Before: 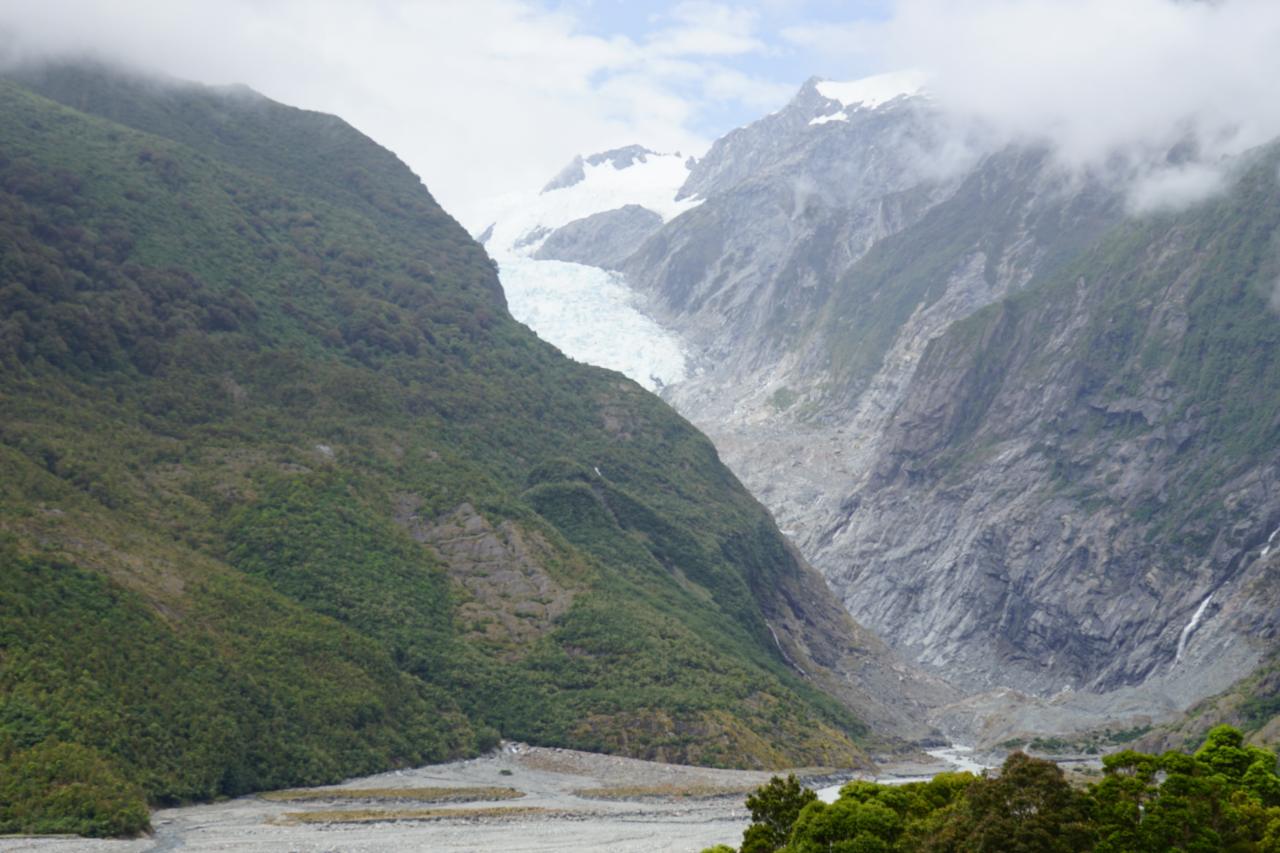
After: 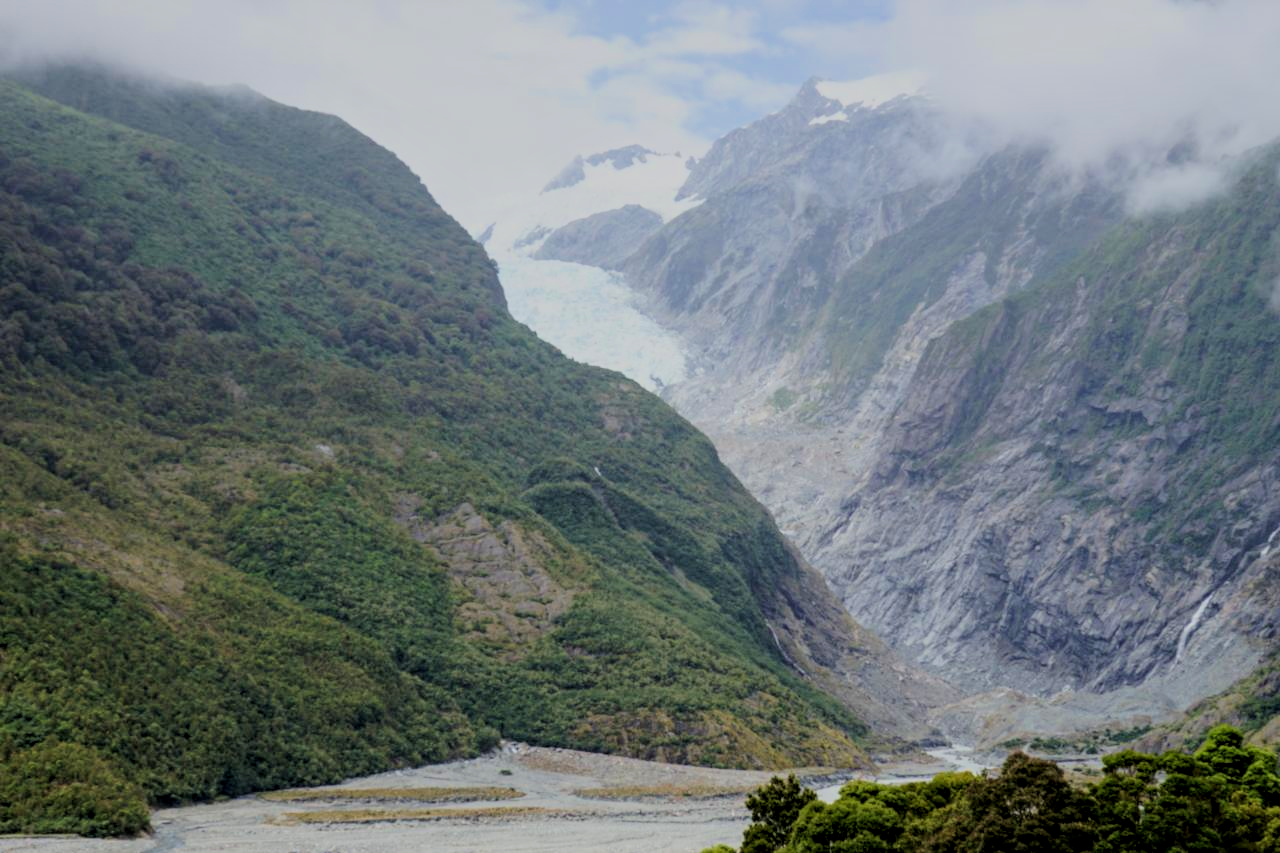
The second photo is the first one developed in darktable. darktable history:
local contrast: detail 130%
velvia: on, module defaults
filmic rgb: black relative exposure -6.15 EV, white relative exposure 6.96 EV, hardness 2.23, color science v6 (2022)
